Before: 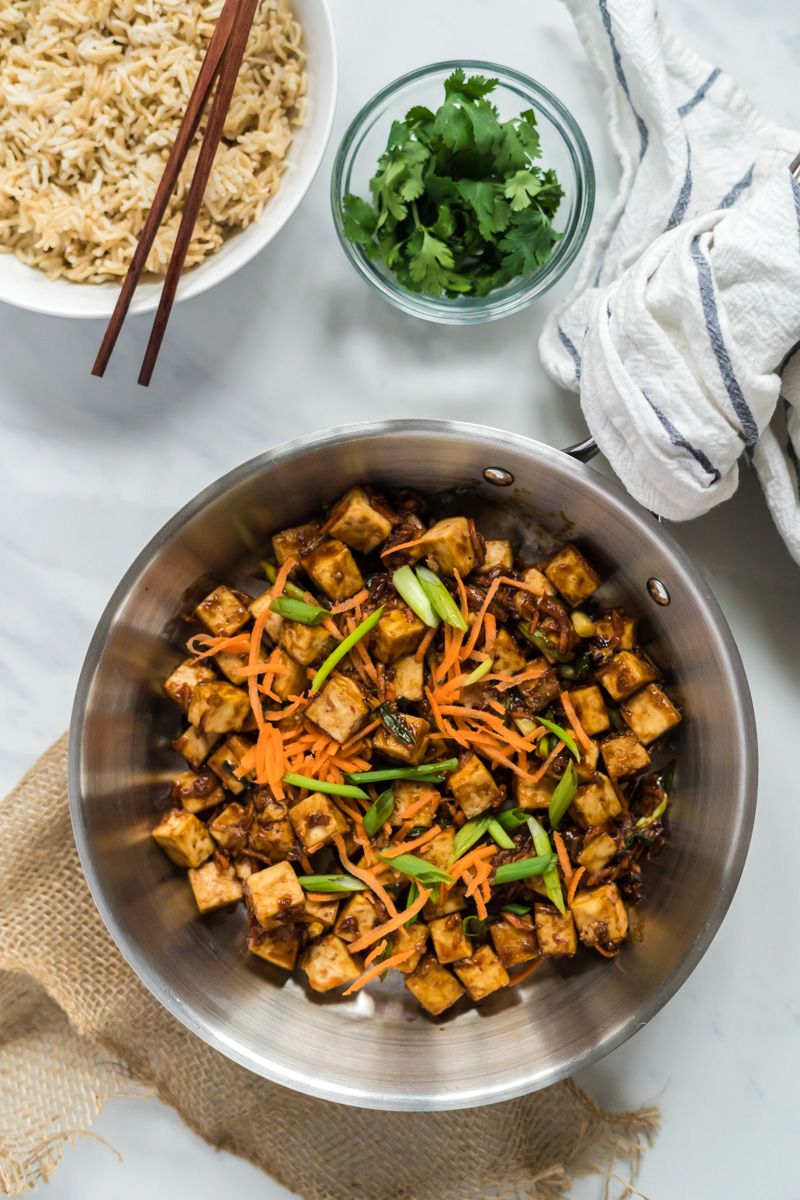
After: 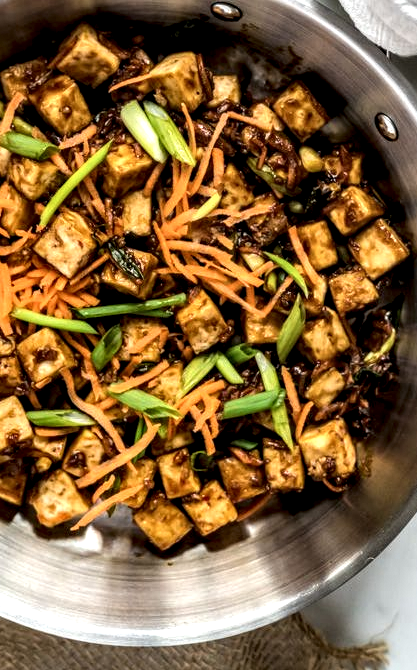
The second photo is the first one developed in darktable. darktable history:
local contrast: detail 205%
crop: left 34.051%, top 38.832%, right 13.793%, bottom 5.327%
